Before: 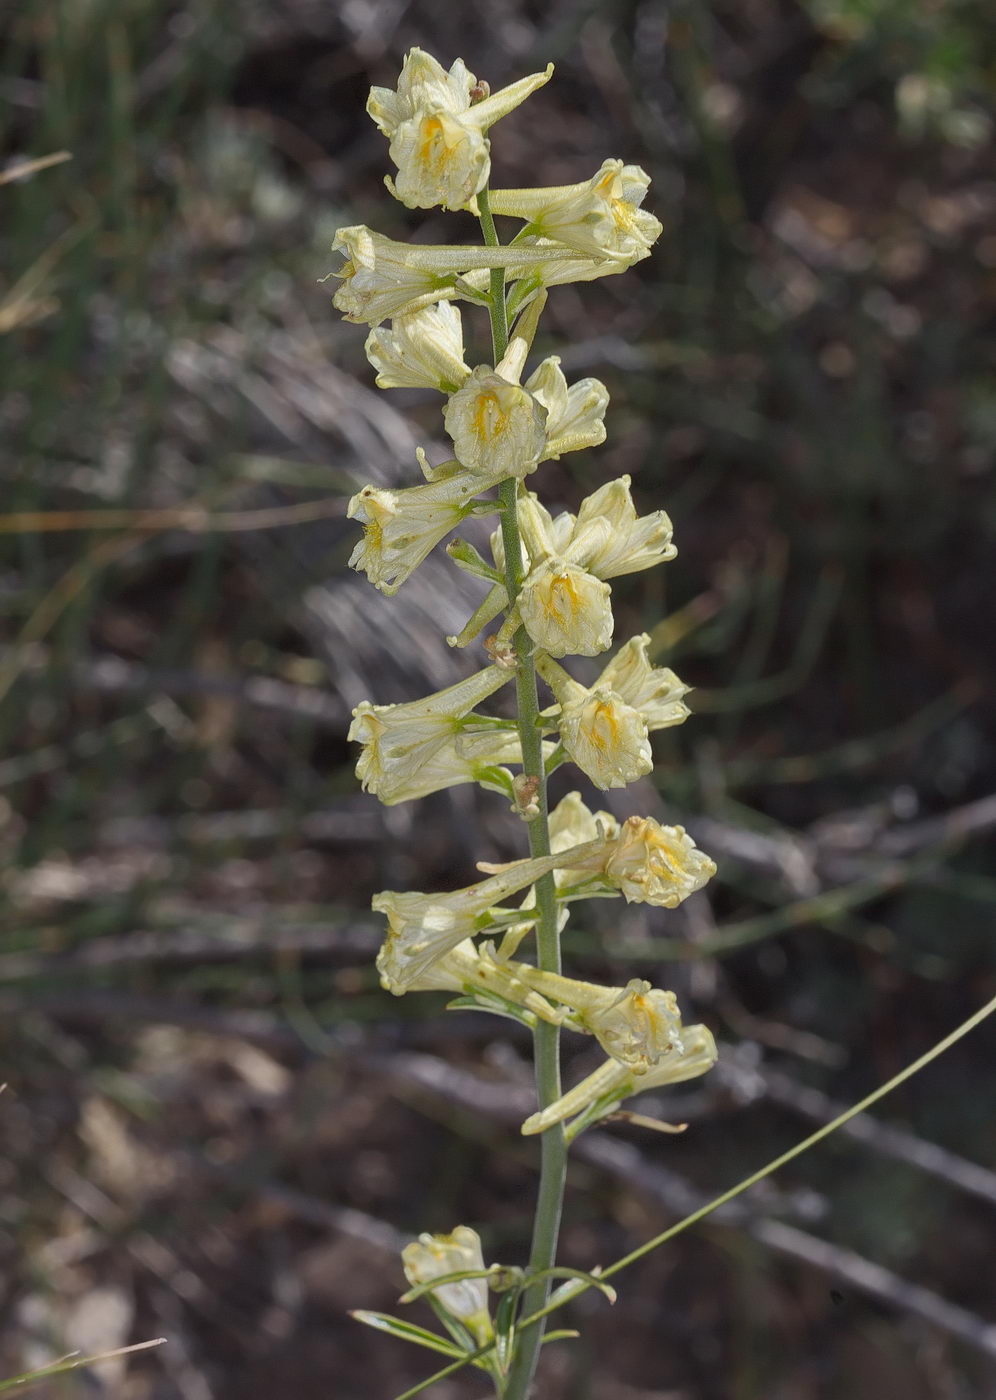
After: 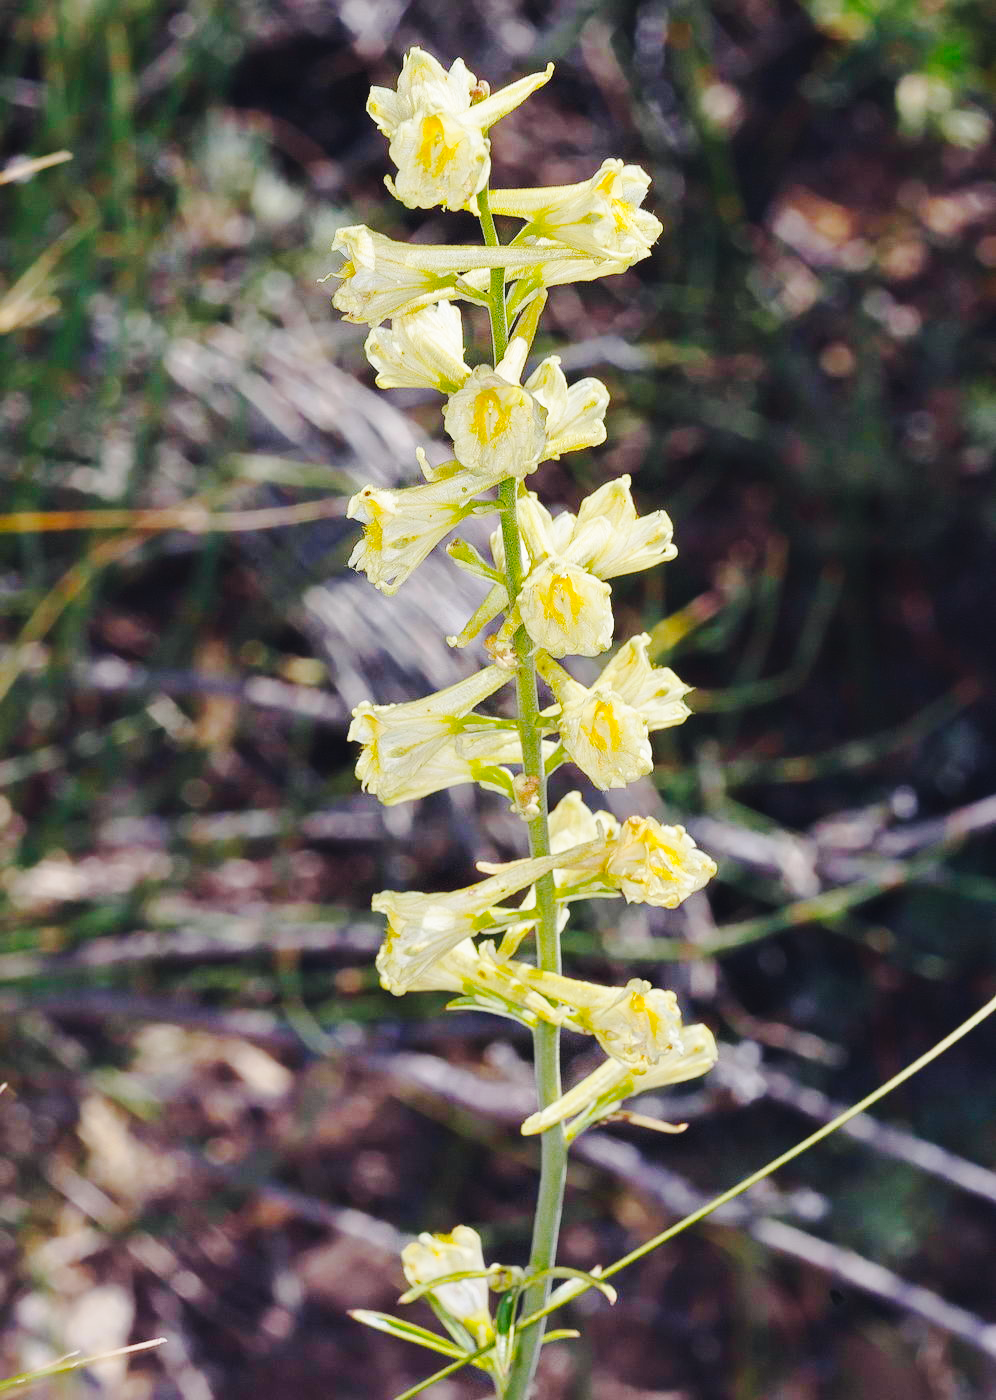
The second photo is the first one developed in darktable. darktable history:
color balance rgb: global offset › chroma 0.056%, global offset › hue 253.99°, perceptual saturation grading › global saturation 30.436%
base curve: curves: ch0 [(0, 0) (0.028, 0.03) (0.121, 0.232) (0.46, 0.748) (0.859, 0.968) (1, 1)], preserve colors none
tone curve: curves: ch0 [(0, 0) (0.003, 0.035) (0.011, 0.035) (0.025, 0.035) (0.044, 0.046) (0.069, 0.063) (0.1, 0.084) (0.136, 0.123) (0.177, 0.174) (0.224, 0.232) (0.277, 0.304) (0.335, 0.387) (0.399, 0.476) (0.468, 0.566) (0.543, 0.639) (0.623, 0.714) (0.709, 0.776) (0.801, 0.851) (0.898, 0.921) (1, 1)], preserve colors none
